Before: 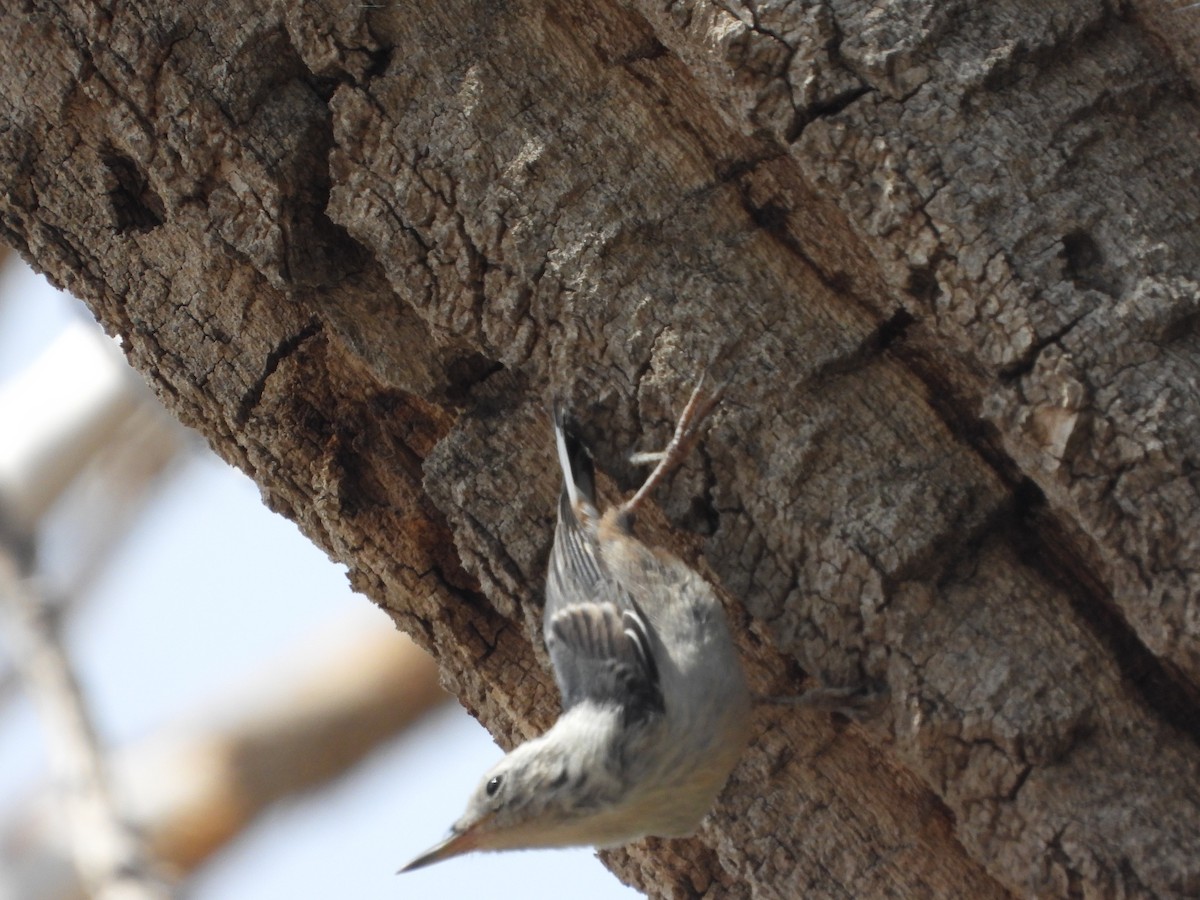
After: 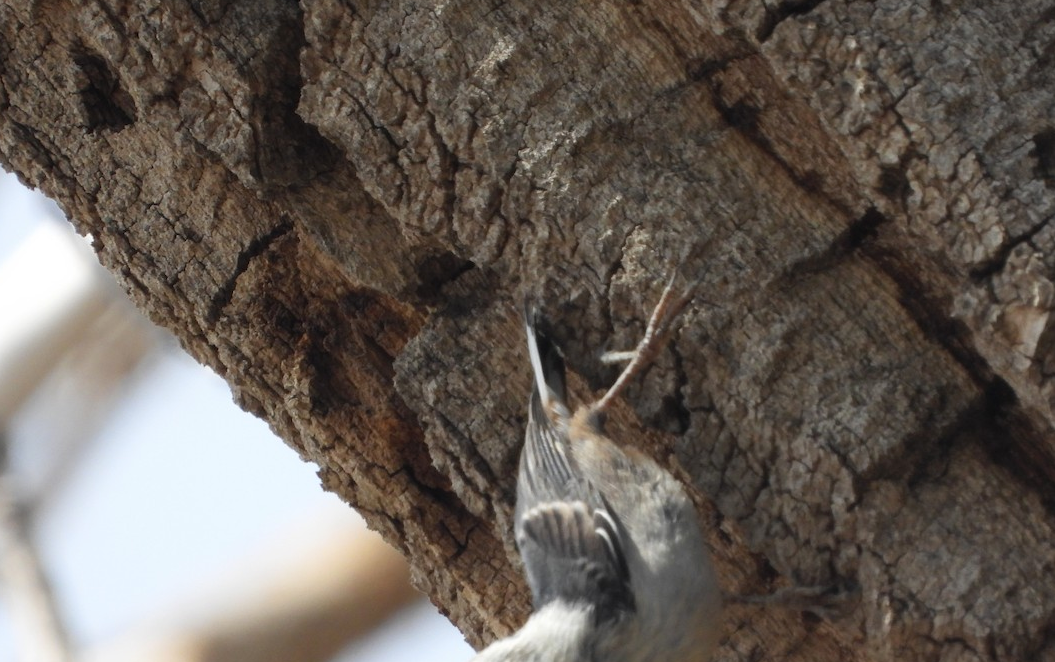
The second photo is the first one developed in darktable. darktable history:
tone curve: curves: ch0 [(0, 0) (0.003, 0.003) (0.011, 0.011) (0.025, 0.025) (0.044, 0.045) (0.069, 0.07) (0.1, 0.101) (0.136, 0.138) (0.177, 0.18) (0.224, 0.228) (0.277, 0.281) (0.335, 0.34) (0.399, 0.405) (0.468, 0.475) (0.543, 0.551) (0.623, 0.633) (0.709, 0.72) (0.801, 0.813) (0.898, 0.907) (1, 1)], preserve colors none
crop and rotate: left 2.425%, top 11.305%, right 9.6%, bottom 15.08%
